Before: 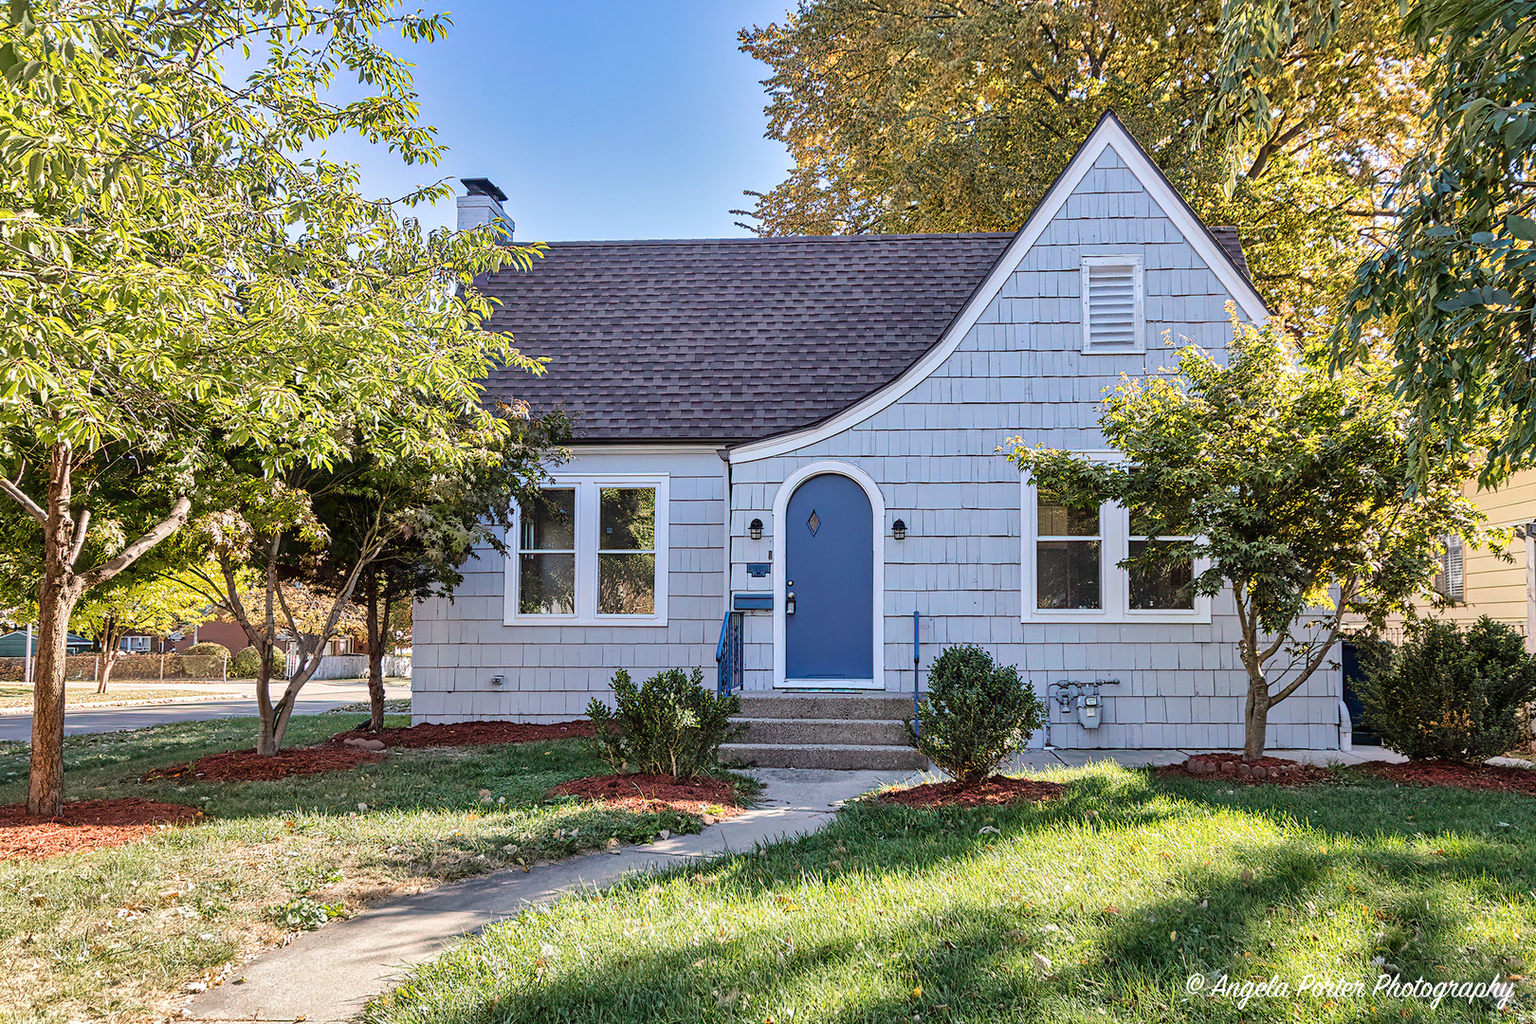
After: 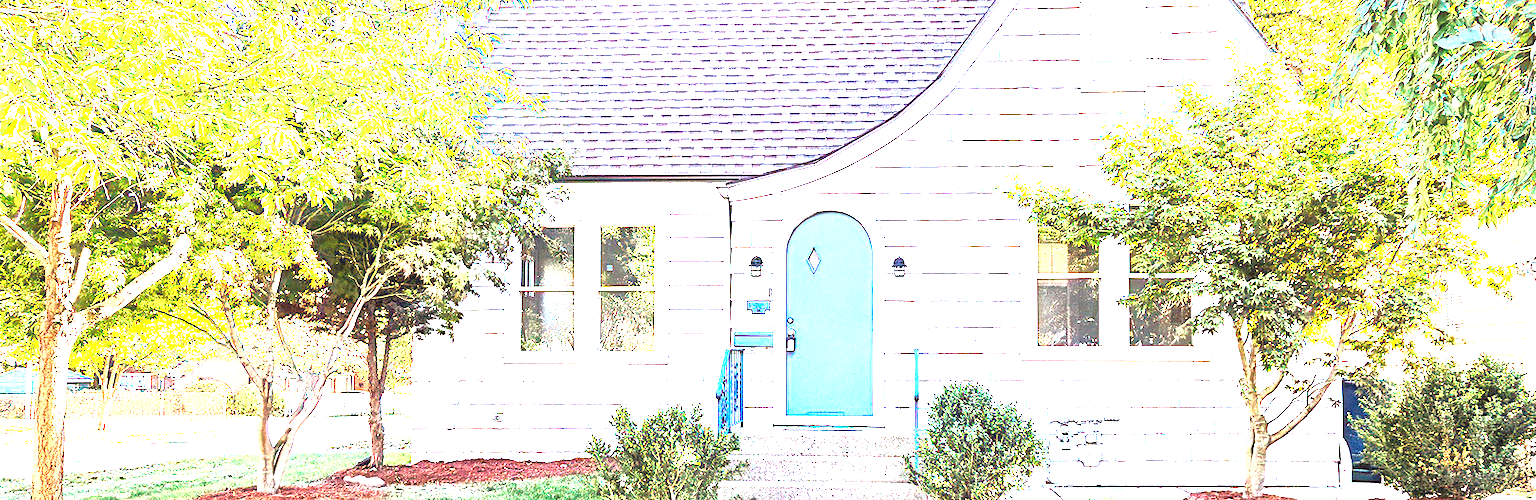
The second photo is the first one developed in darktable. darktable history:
crop and rotate: top 25.731%, bottom 25.354%
shadows and highlights: shadows -20.43, white point adjustment -2.16, highlights -35.02
exposure: black level correction 0, exposure 4.053 EV, compensate highlight preservation false
